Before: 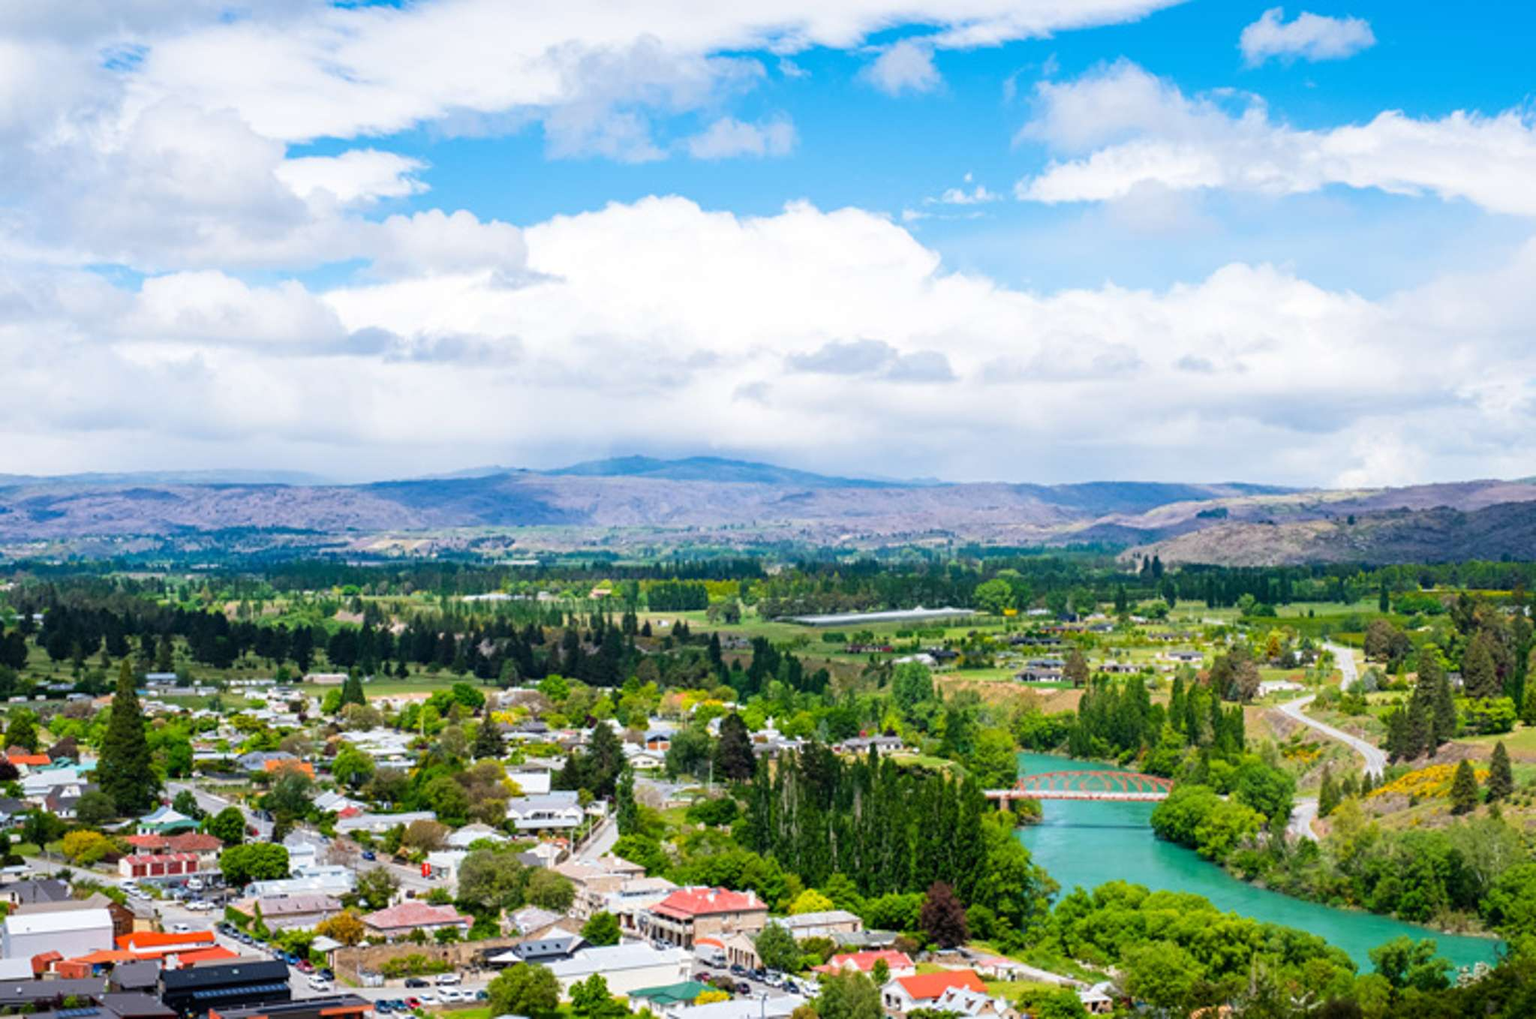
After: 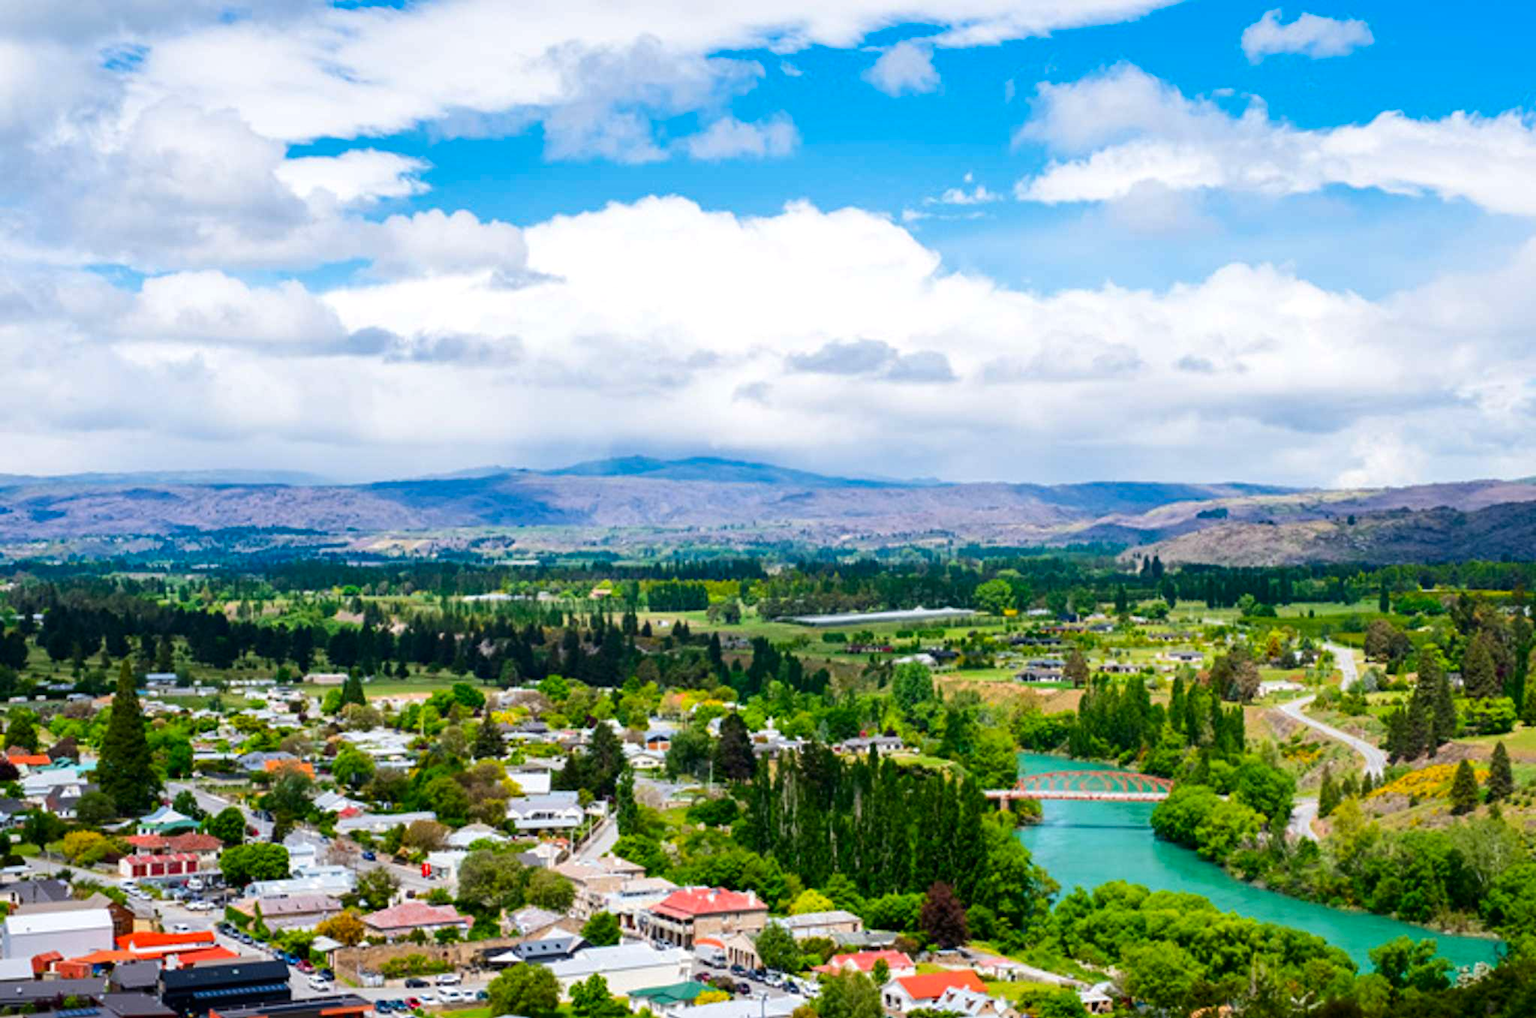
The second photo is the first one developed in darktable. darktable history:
contrast brightness saturation: contrast 0.129, brightness -0.046, saturation 0.154
shadows and highlights: shadows 8.37, white point adjustment 0.88, highlights -40.13
